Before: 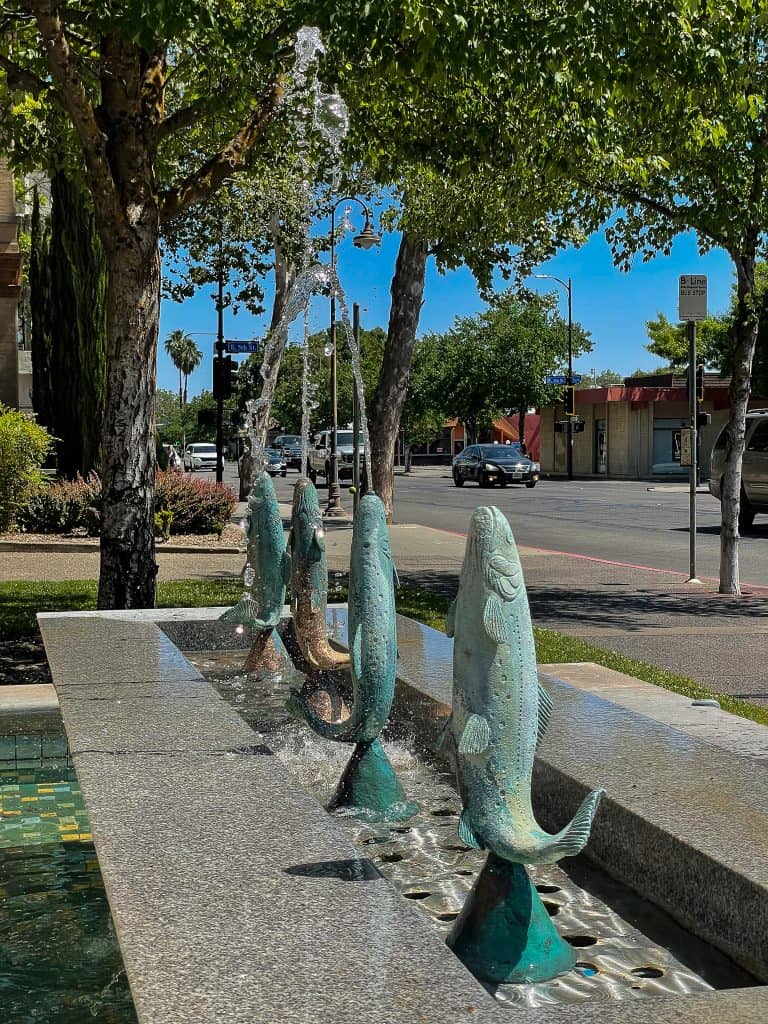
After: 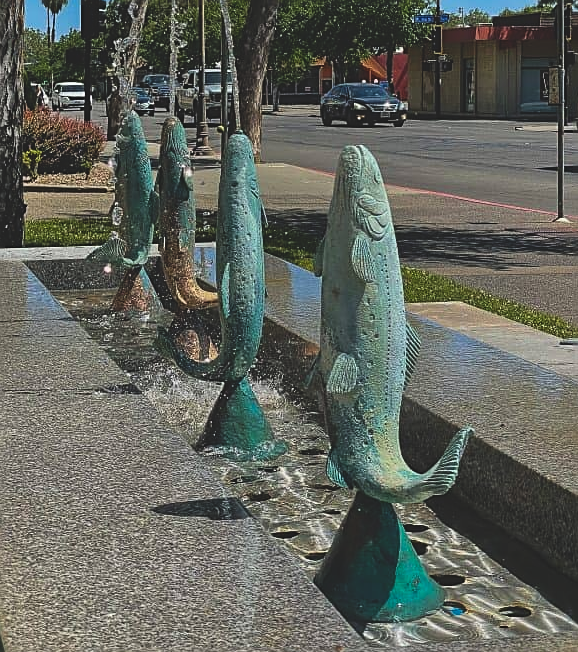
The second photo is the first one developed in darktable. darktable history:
sharpen: on, module defaults
crop and rotate: left 17.295%, top 35.278%, right 7.328%, bottom 1.019%
exposure: black level correction -0.036, exposure -0.495 EV, compensate exposure bias true, compensate highlight preservation false
contrast brightness saturation: contrast 0.159, saturation 0.312
